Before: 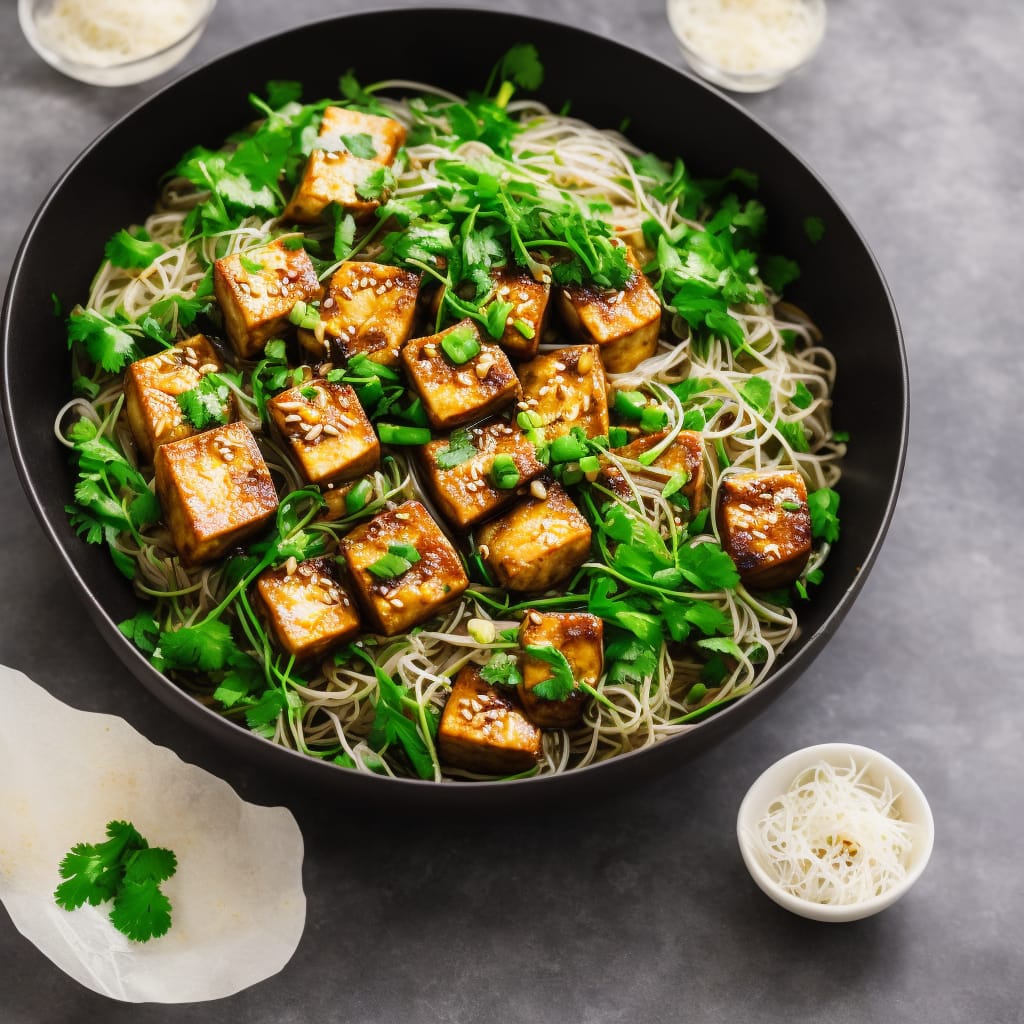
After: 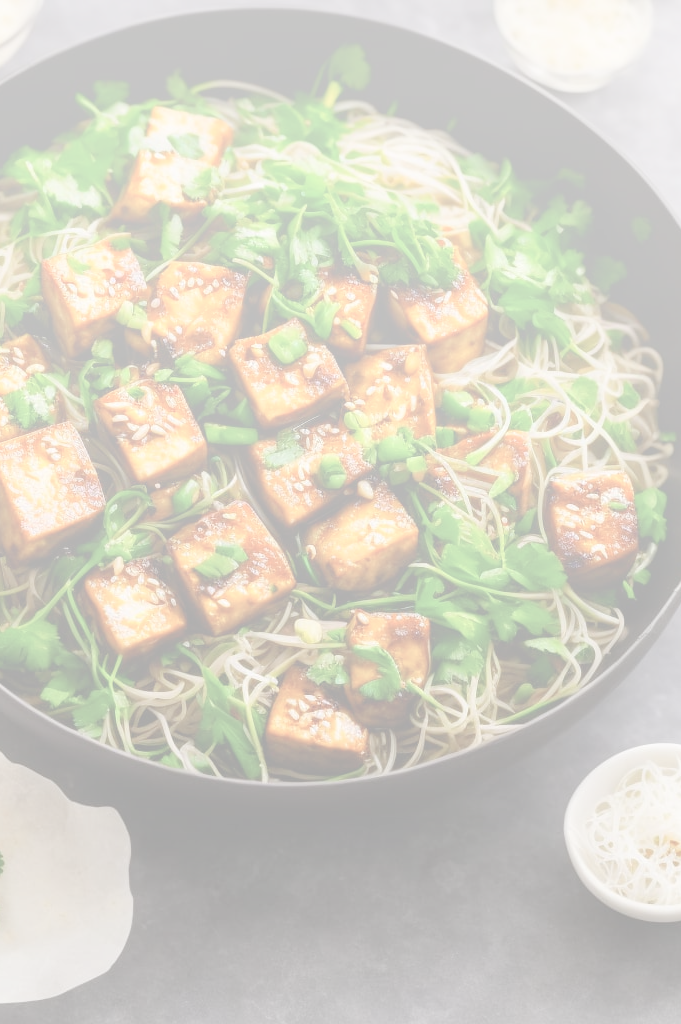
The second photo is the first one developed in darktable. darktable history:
bloom: size 85%, threshold 5%, strength 85%
color zones: curves: ch1 [(0, 0.153) (0.143, 0.15) (0.286, 0.151) (0.429, 0.152) (0.571, 0.152) (0.714, 0.151) (0.857, 0.151) (1, 0.153)]
crop: left 16.899%, right 16.556%
